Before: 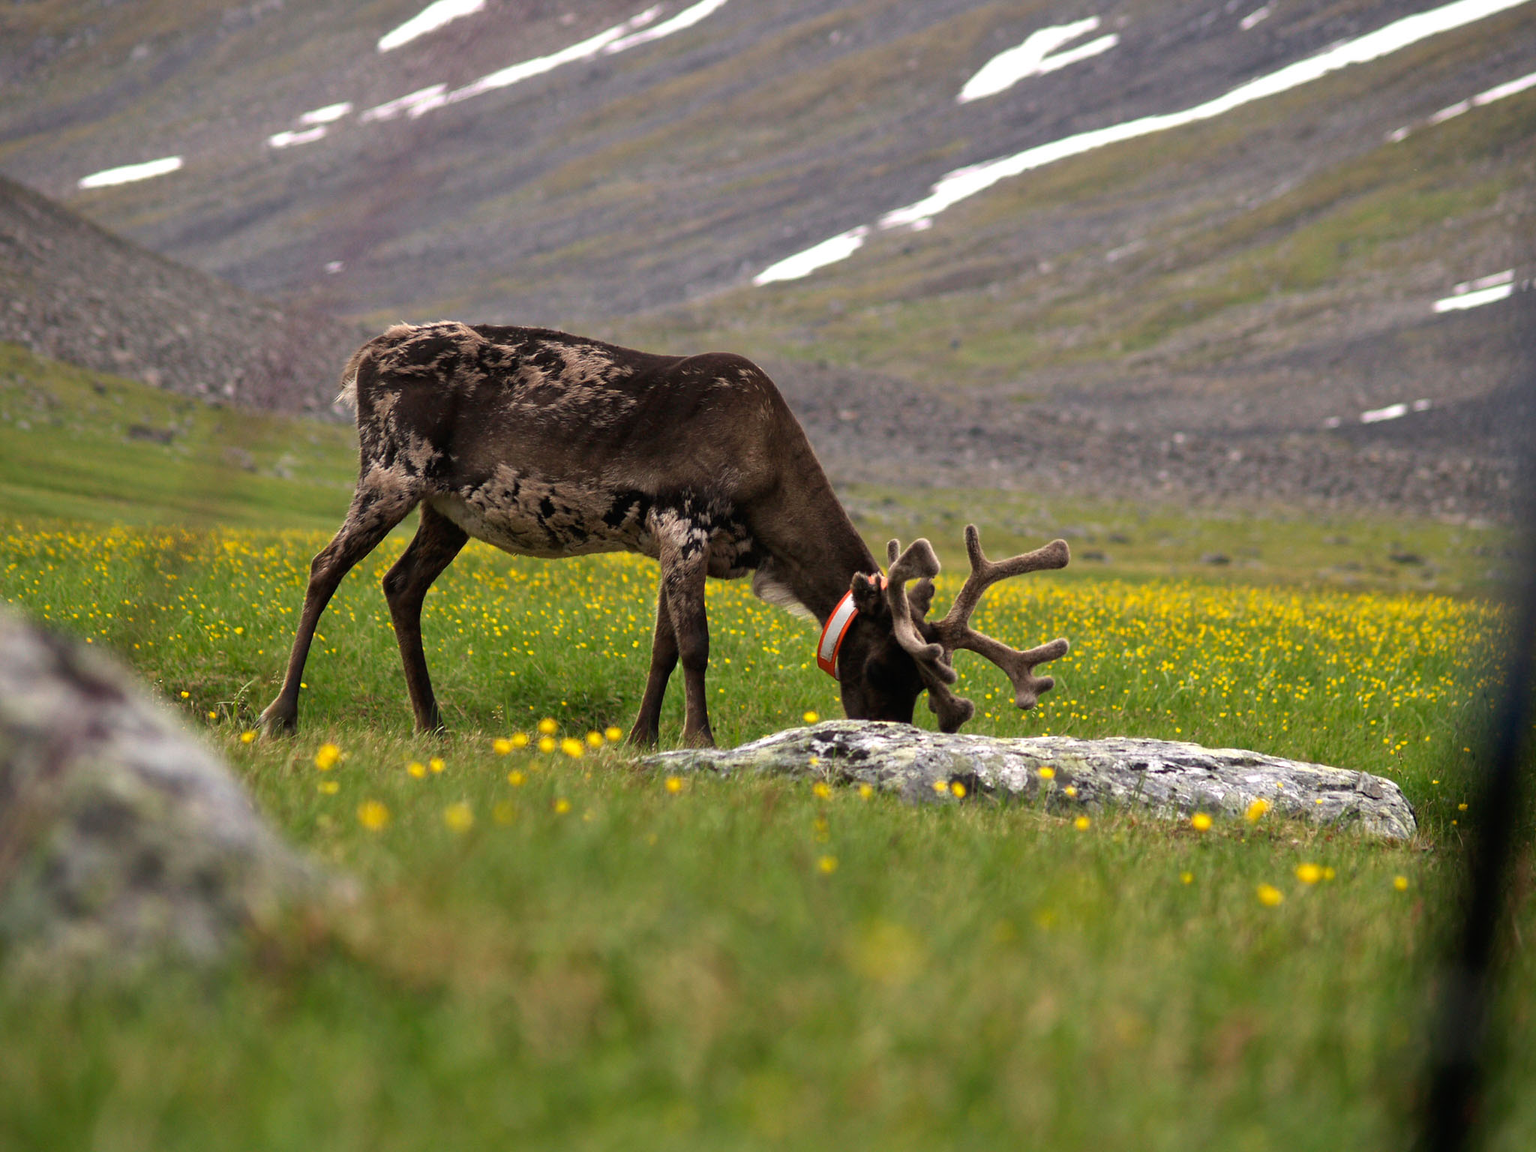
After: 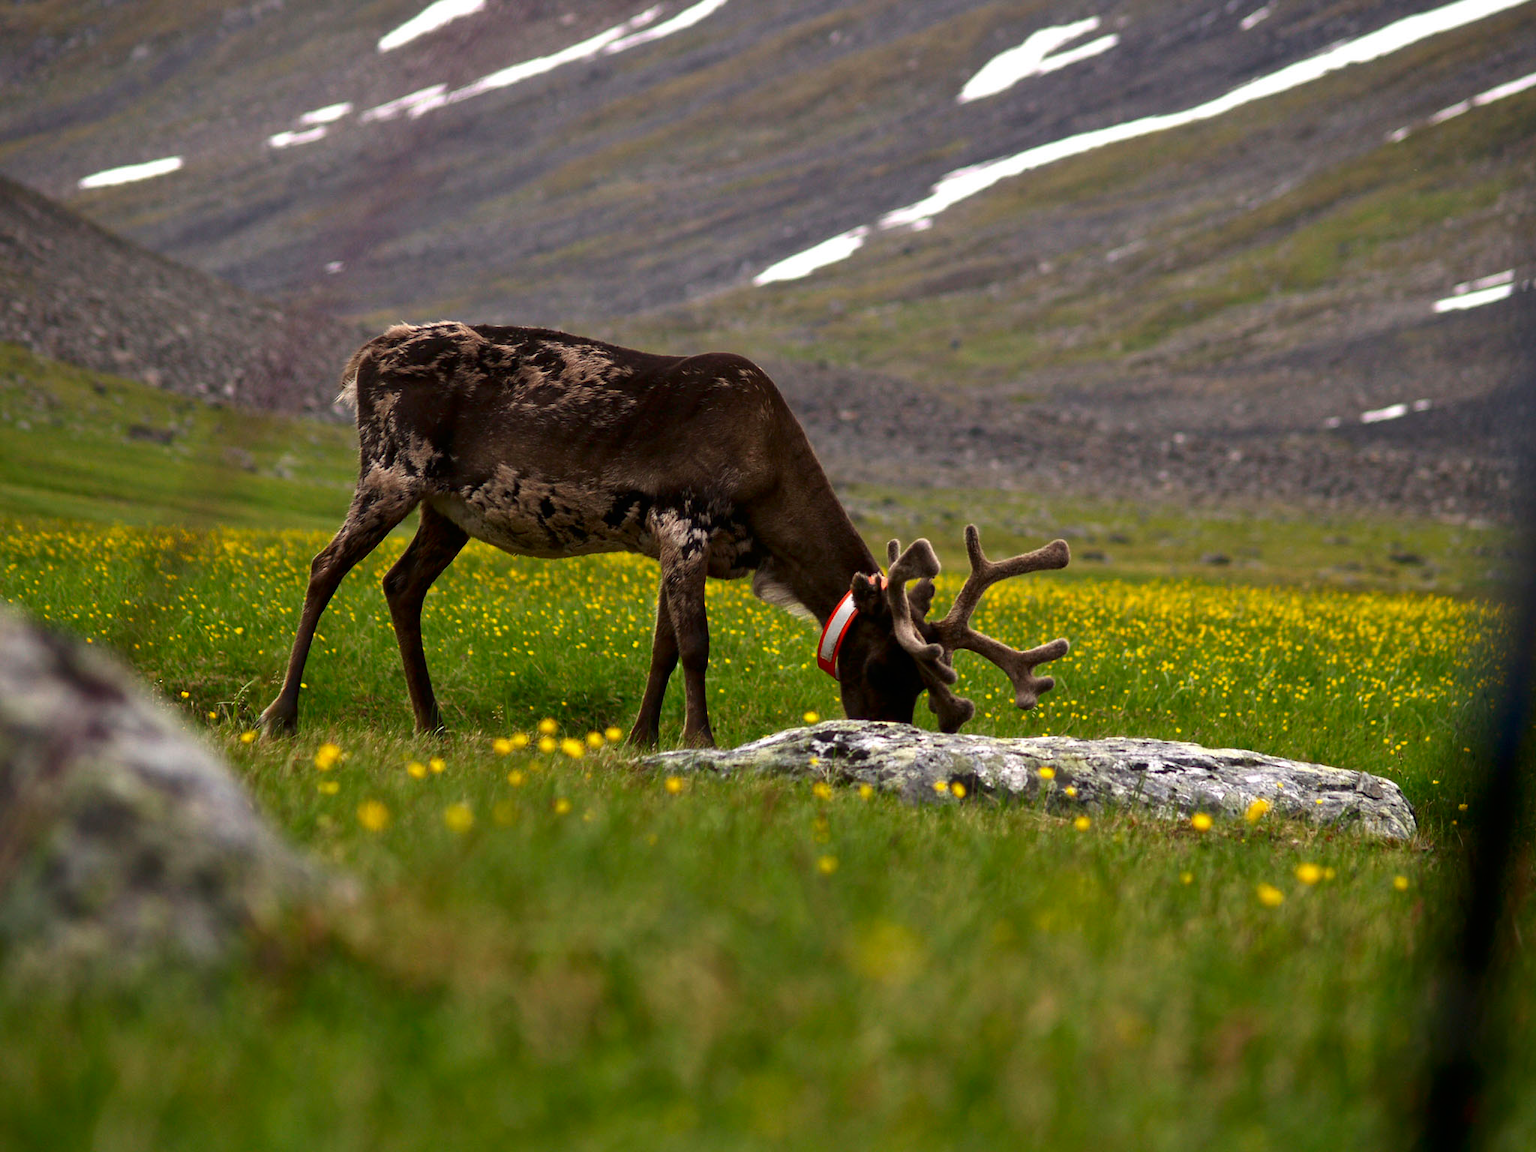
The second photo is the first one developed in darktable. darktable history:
contrast brightness saturation: contrast 0.069, brightness -0.141, saturation 0.112
